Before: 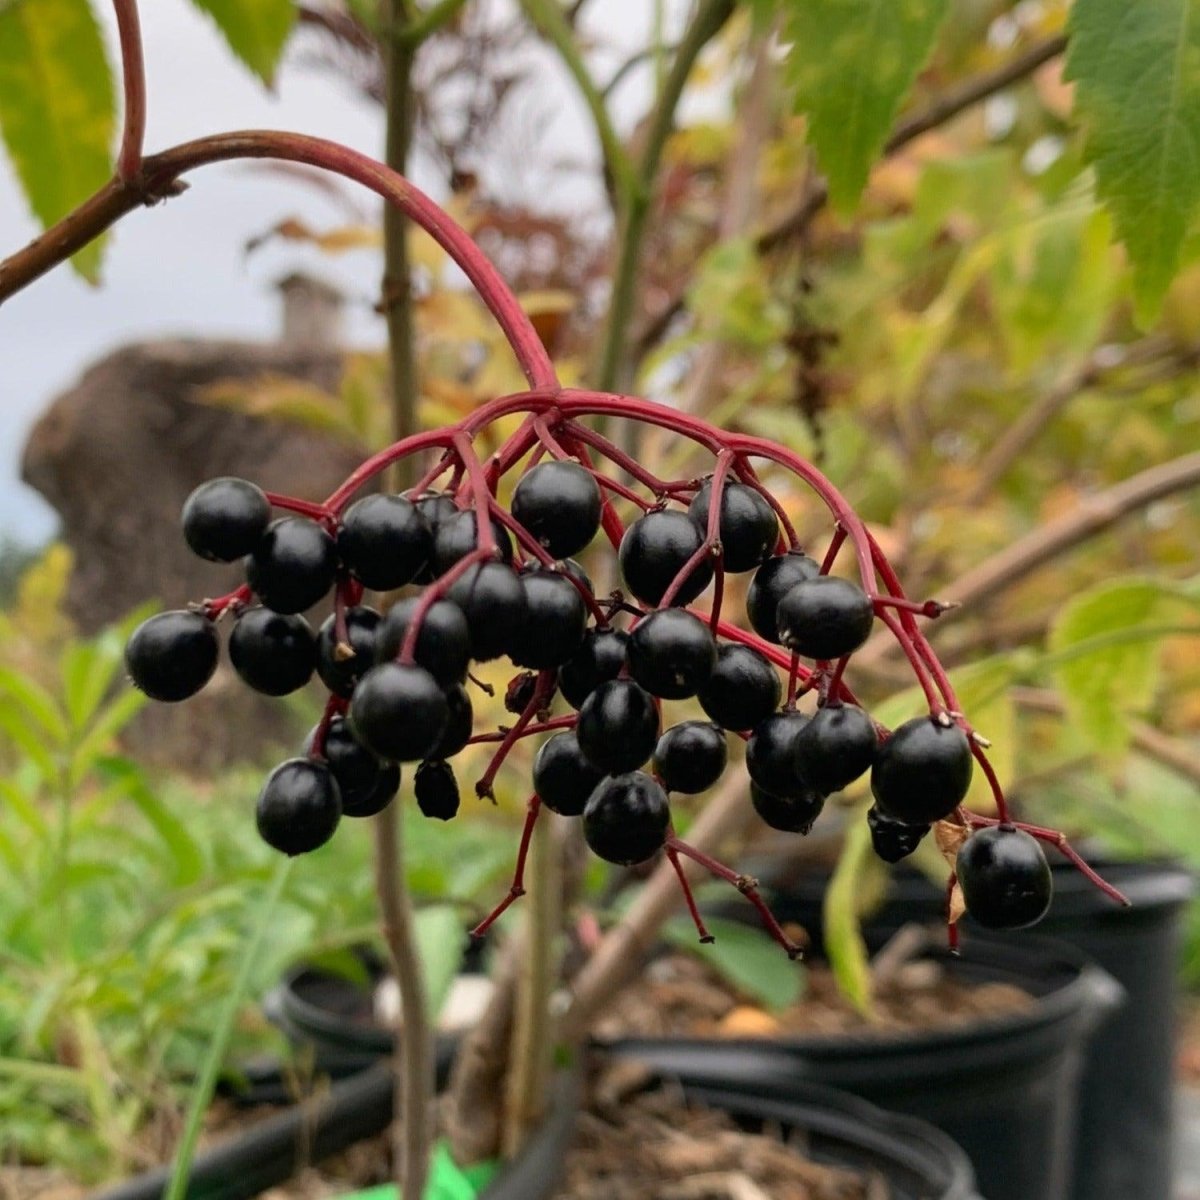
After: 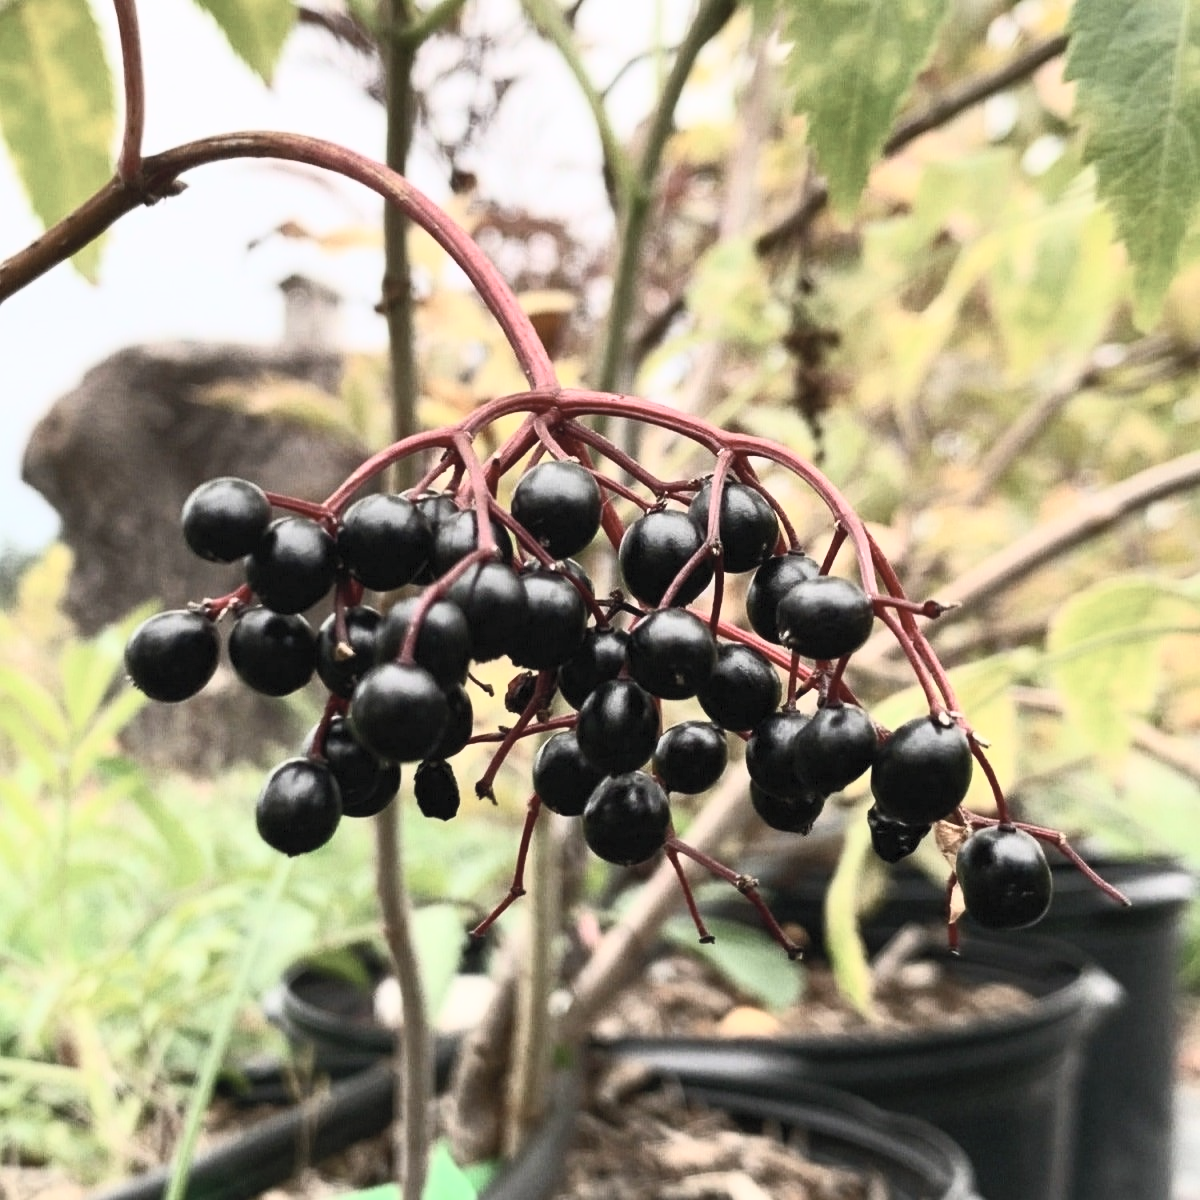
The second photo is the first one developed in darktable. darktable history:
contrast brightness saturation: contrast 0.585, brightness 0.572, saturation -0.336
